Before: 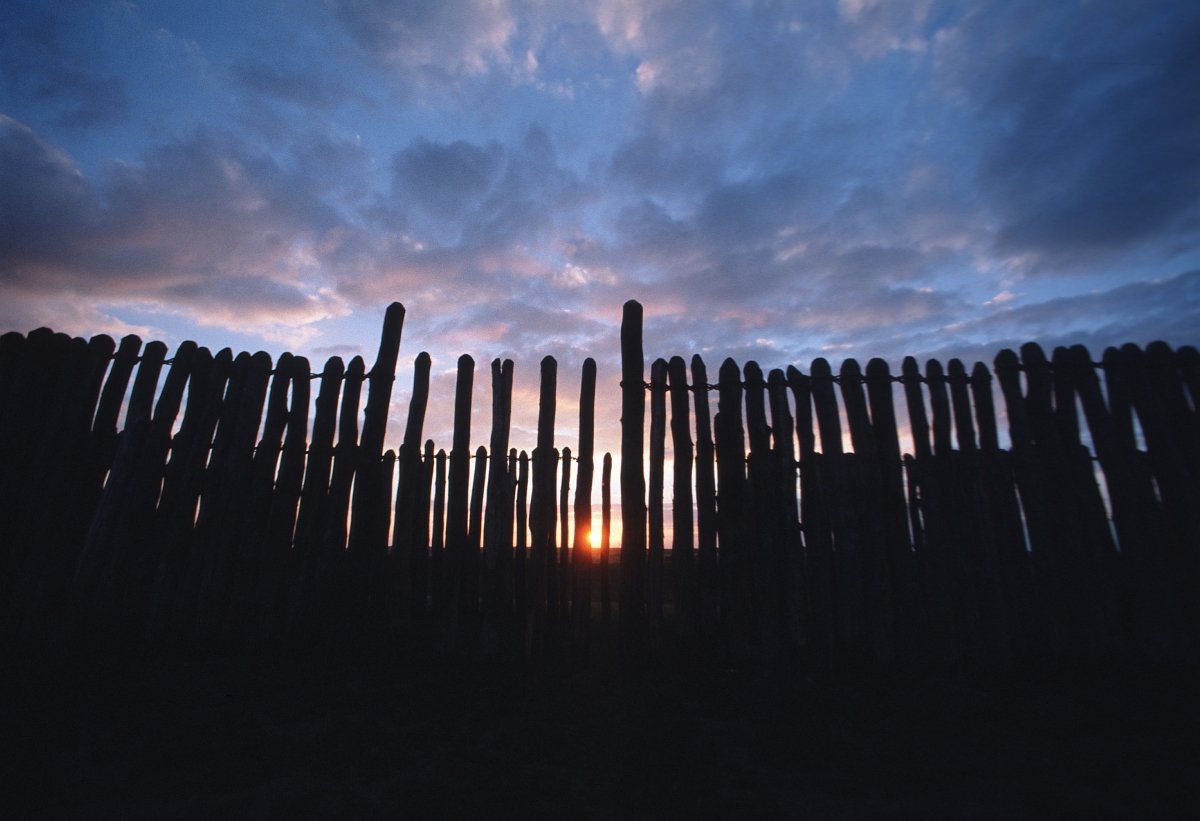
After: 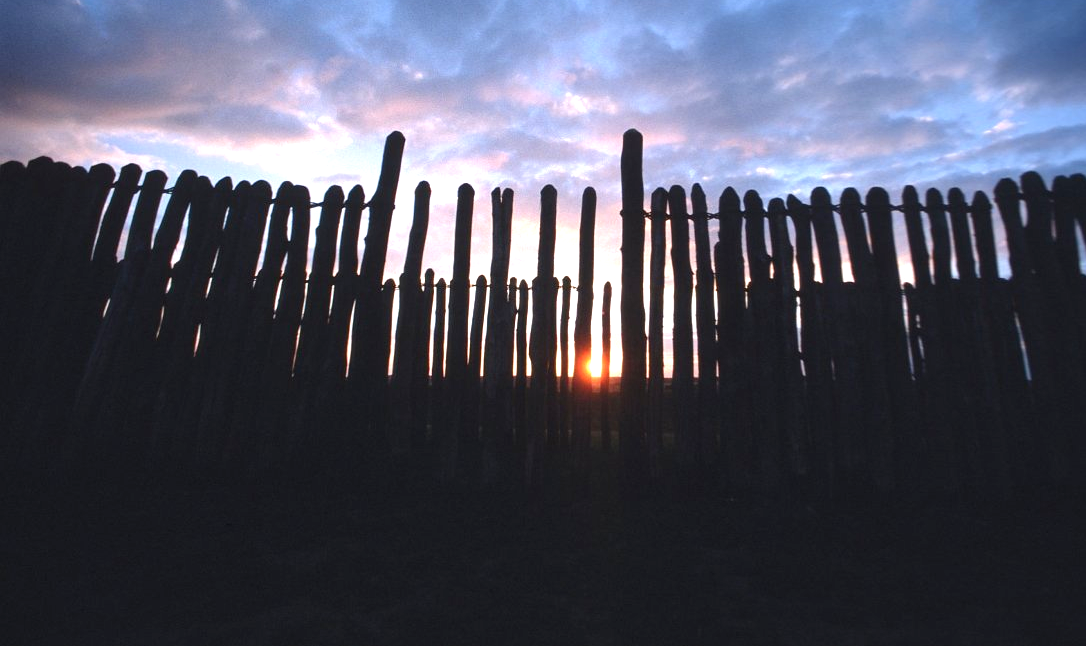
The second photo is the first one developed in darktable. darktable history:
exposure: exposure 0.935 EV, compensate highlight preservation false
crop: top 20.916%, right 9.437%, bottom 0.316%
